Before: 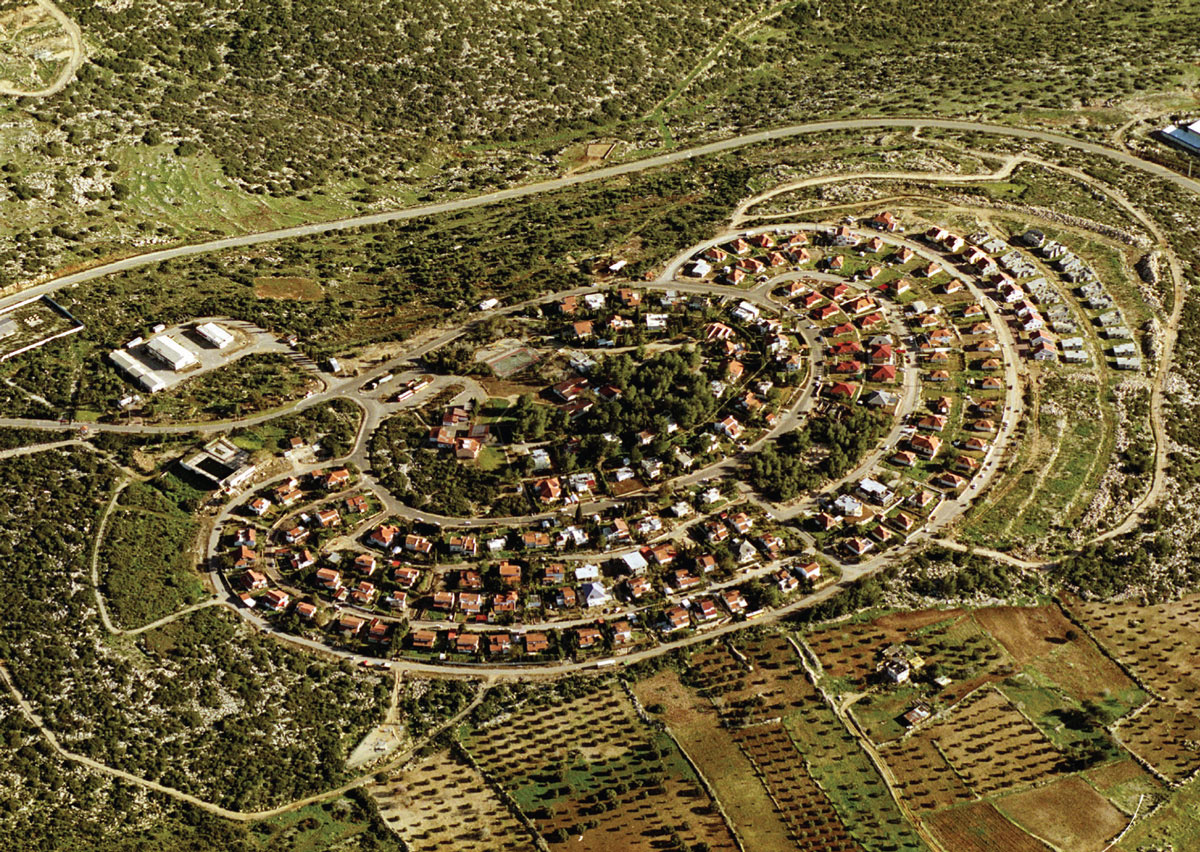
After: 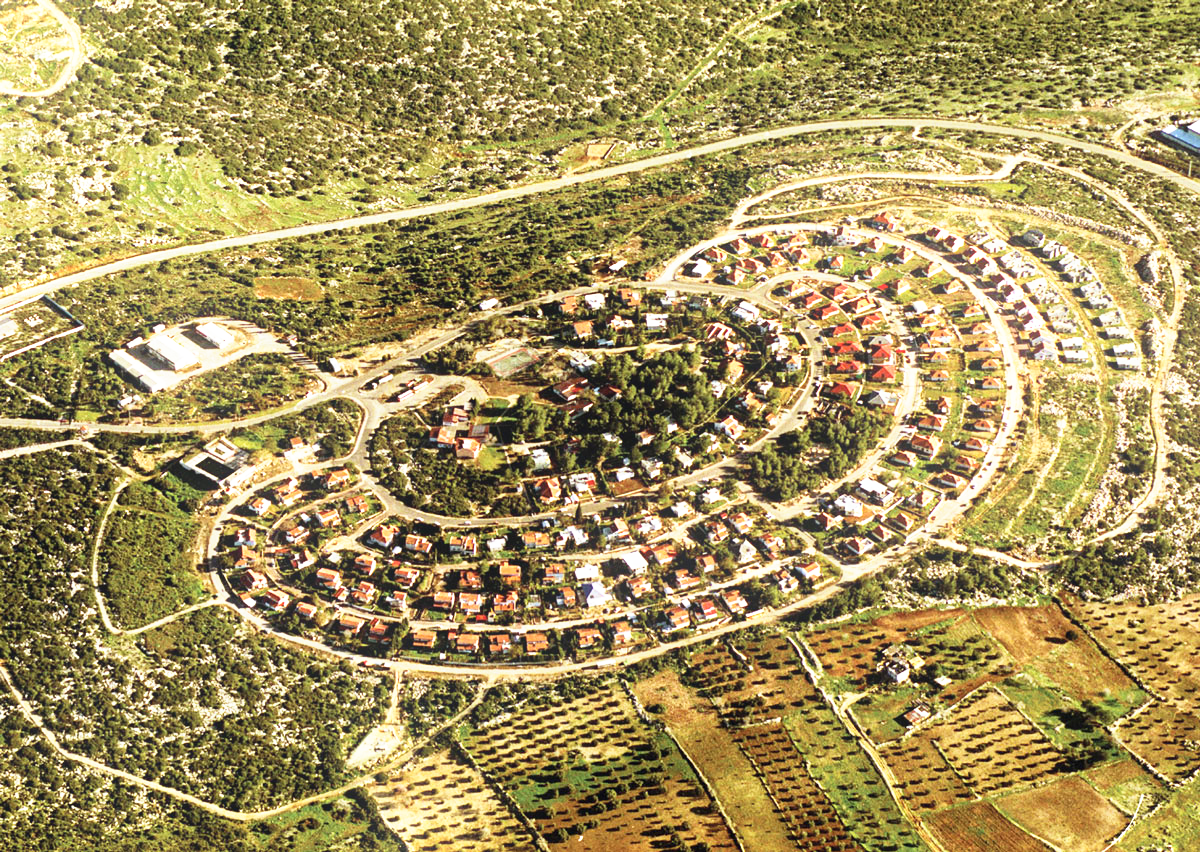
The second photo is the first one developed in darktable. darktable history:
color balance rgb: on, module defaults
base curve: curves: ch0 [(0, 0) (0.495, 0.917) (1, 1)], preserve colors none
bloom: size 9%, threshold 100%, strength 7%
exposure: exposure 0.078 EV, compensate highlight preservation false
